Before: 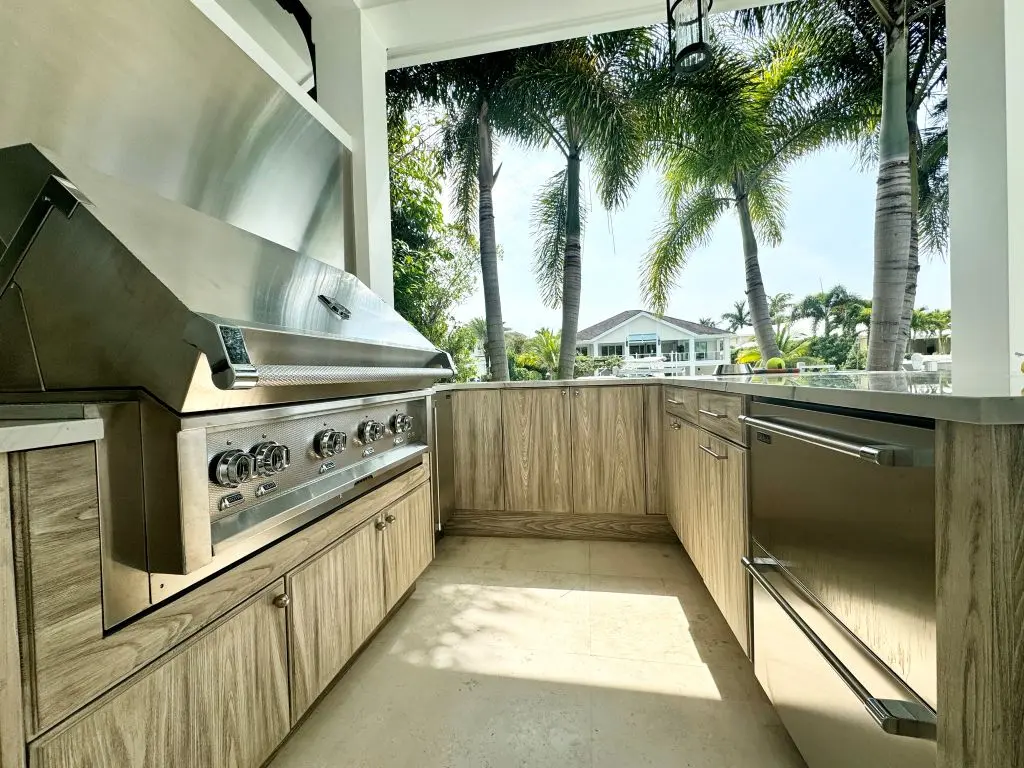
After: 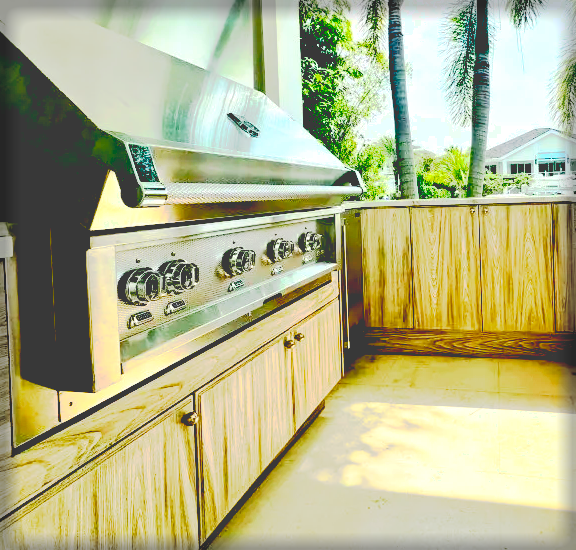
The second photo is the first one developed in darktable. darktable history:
vignetting: fall-off start 92.85%, fall-off radius 5.76%, center (0, 0.006), automatic ratio true, width/height ratio 1.33, shape 0.043
crop: left 8.939%, top 23.823%, right 34.744%, bottom 4.475%
base curve: curves: ch0 [(0.065, 0.026) (0.236, 0.358) (0.53, 0.546) (0.777, 0.841) (0.924, 0.992)], preserve colors none
shadows and highlights: radius 335.61, shadows 64.01, highlights 4.77, compress 87.62%, soften with gaussian
tone equalizer: edges refinement/feathering 500, mask exposure compensation -1.57 EV, preserve details no
contrast brightness saturation: contrast 0.196, brightness 0.194, saturation 0.815
